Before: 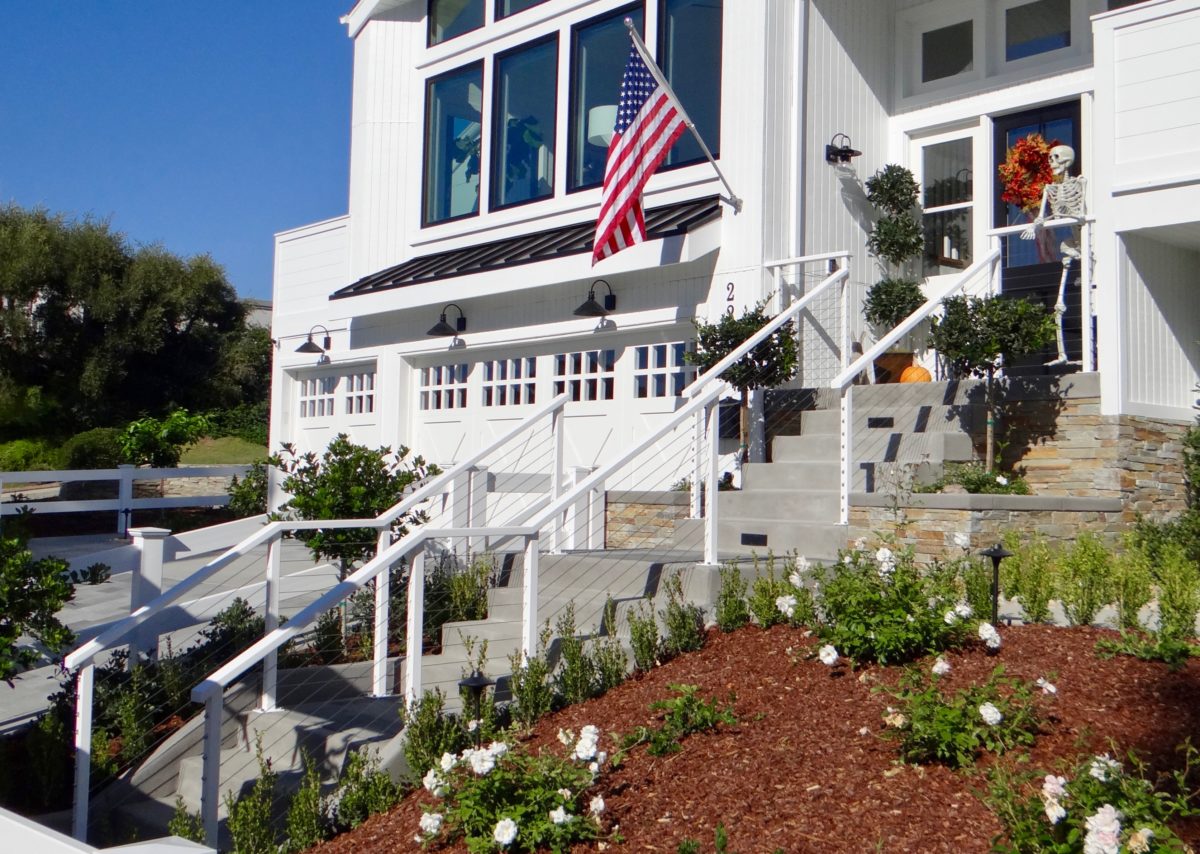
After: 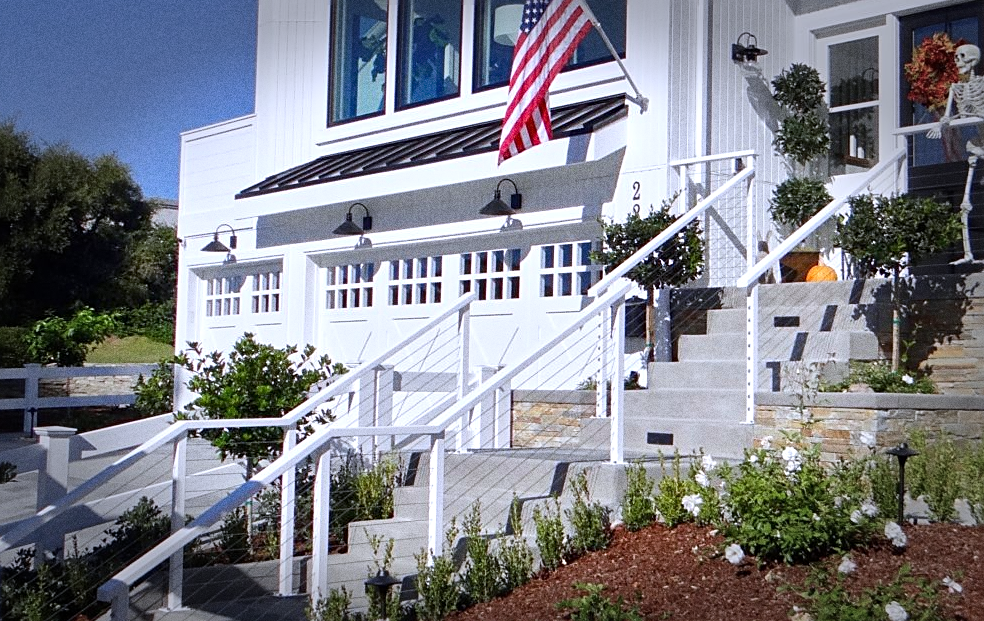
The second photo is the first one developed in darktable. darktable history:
crop: left 7.856%, top 11.836%, right 10.12%, bottom 15.387%
white balance: red 0.967, blue 1.119, emerald 0.756
grain: coarseness 0.09 ISO, strength 40%
tone equalizer: -8 EV -0.002 EV, -7 EV 0.005 EV, -6 EV -0.009 EV, -5 EV 0.011 EV, -4 EV -0.012 EV, -3 EV 0.007 EV, -2 EV -0.062 EV, -1 EV -0.293 EV, +0 EV -0.582 EV, smoothing diameter 2%, edges refinement/feathering 20, mask exposure compensation -1.57 EV, filter diffusion 5
exposure: exposure 0.515 EV, compensate highlight preservation false
sharpen: on, module defaults
vignetting: fall-off start 66.7%, fall-off radius 39.74%, brightness -0.576, saturation -0.258, automatic ratio true, width/height ratio 0.671, dithering 16-bit output
